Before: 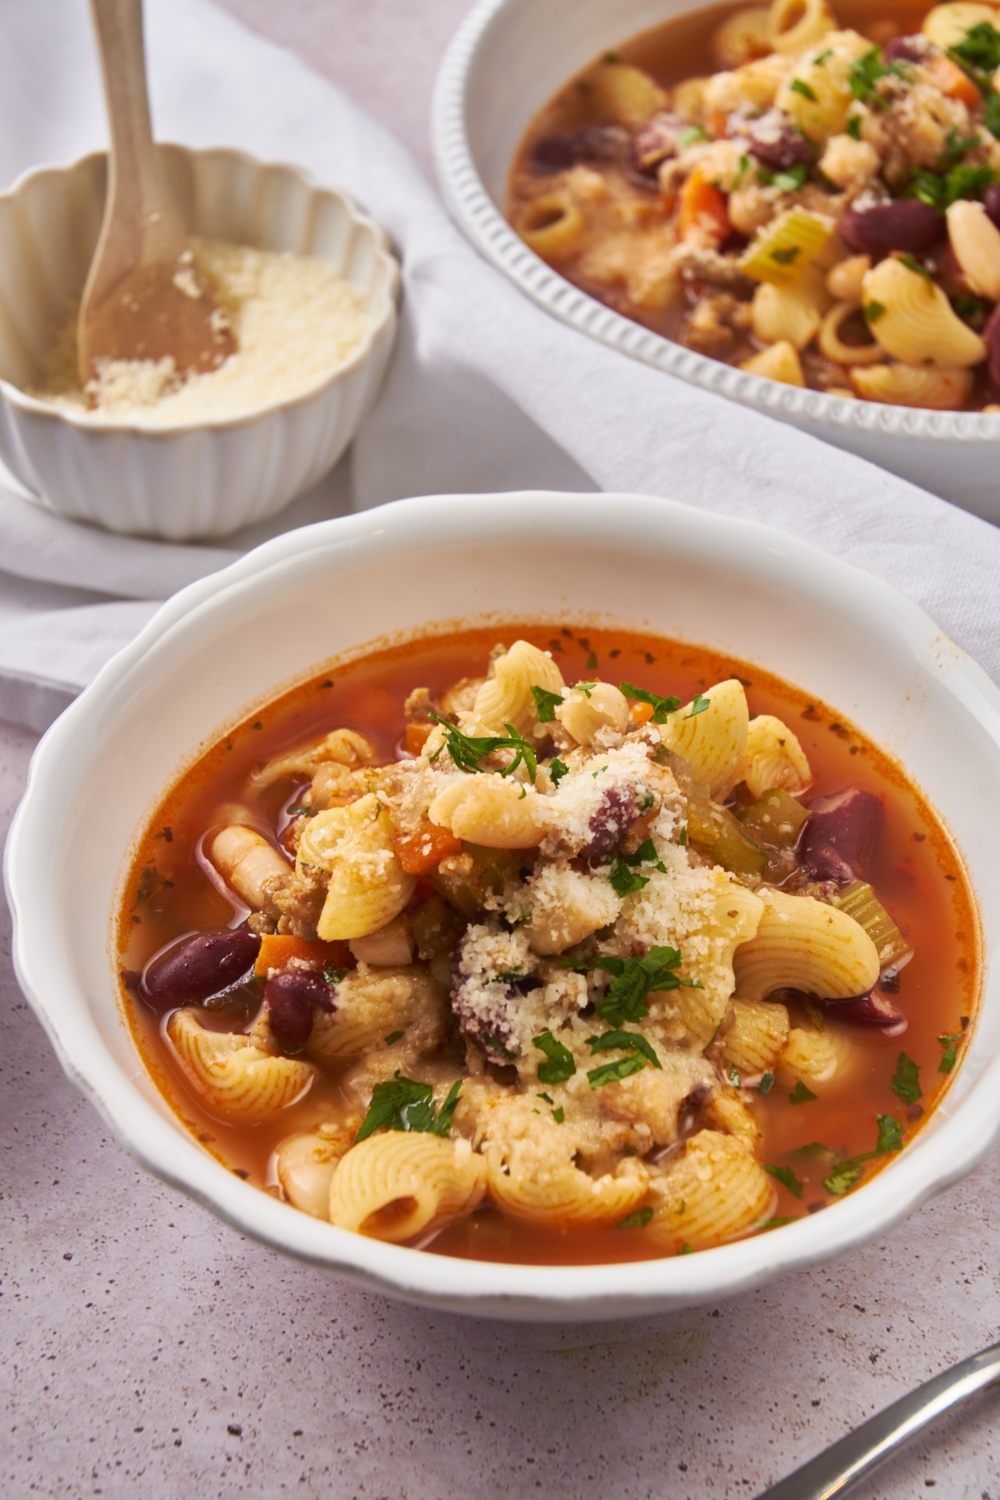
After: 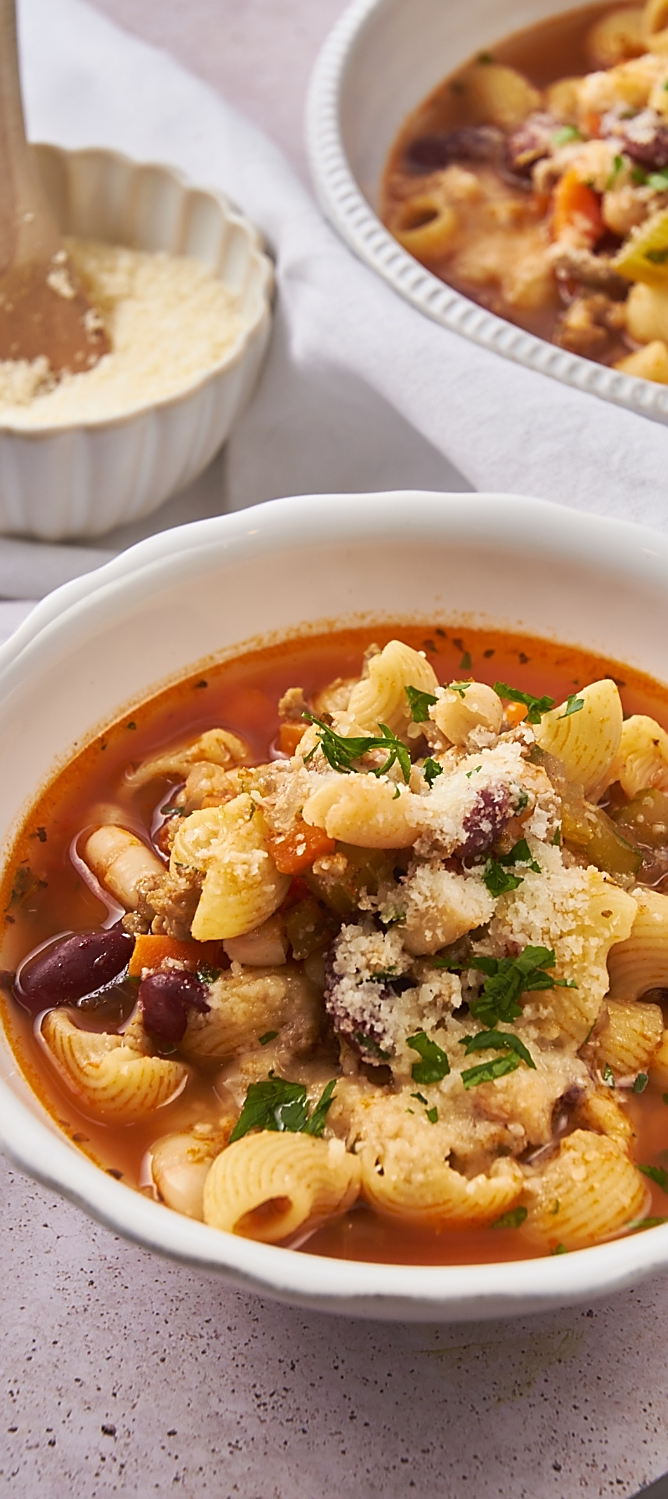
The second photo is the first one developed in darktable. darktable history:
crop and rotate: left 12.679%, right 20.49%
sharpen: radius 1.357, amount 1.232, threshold 0.692
